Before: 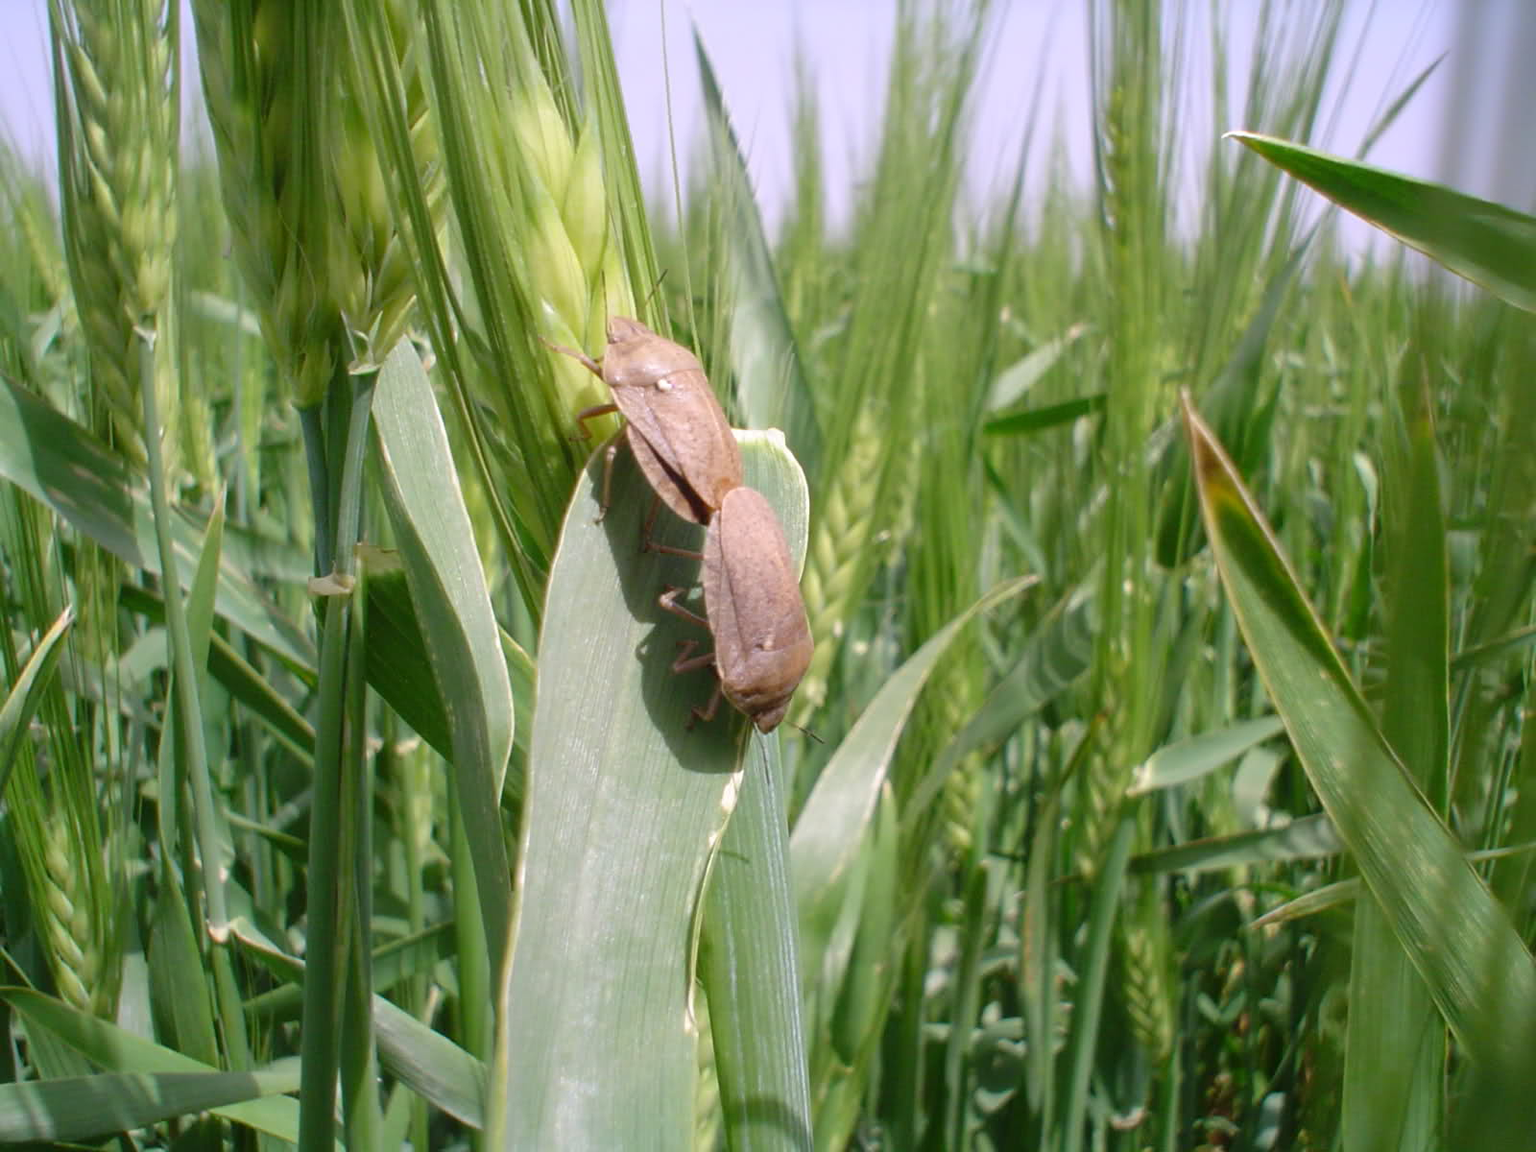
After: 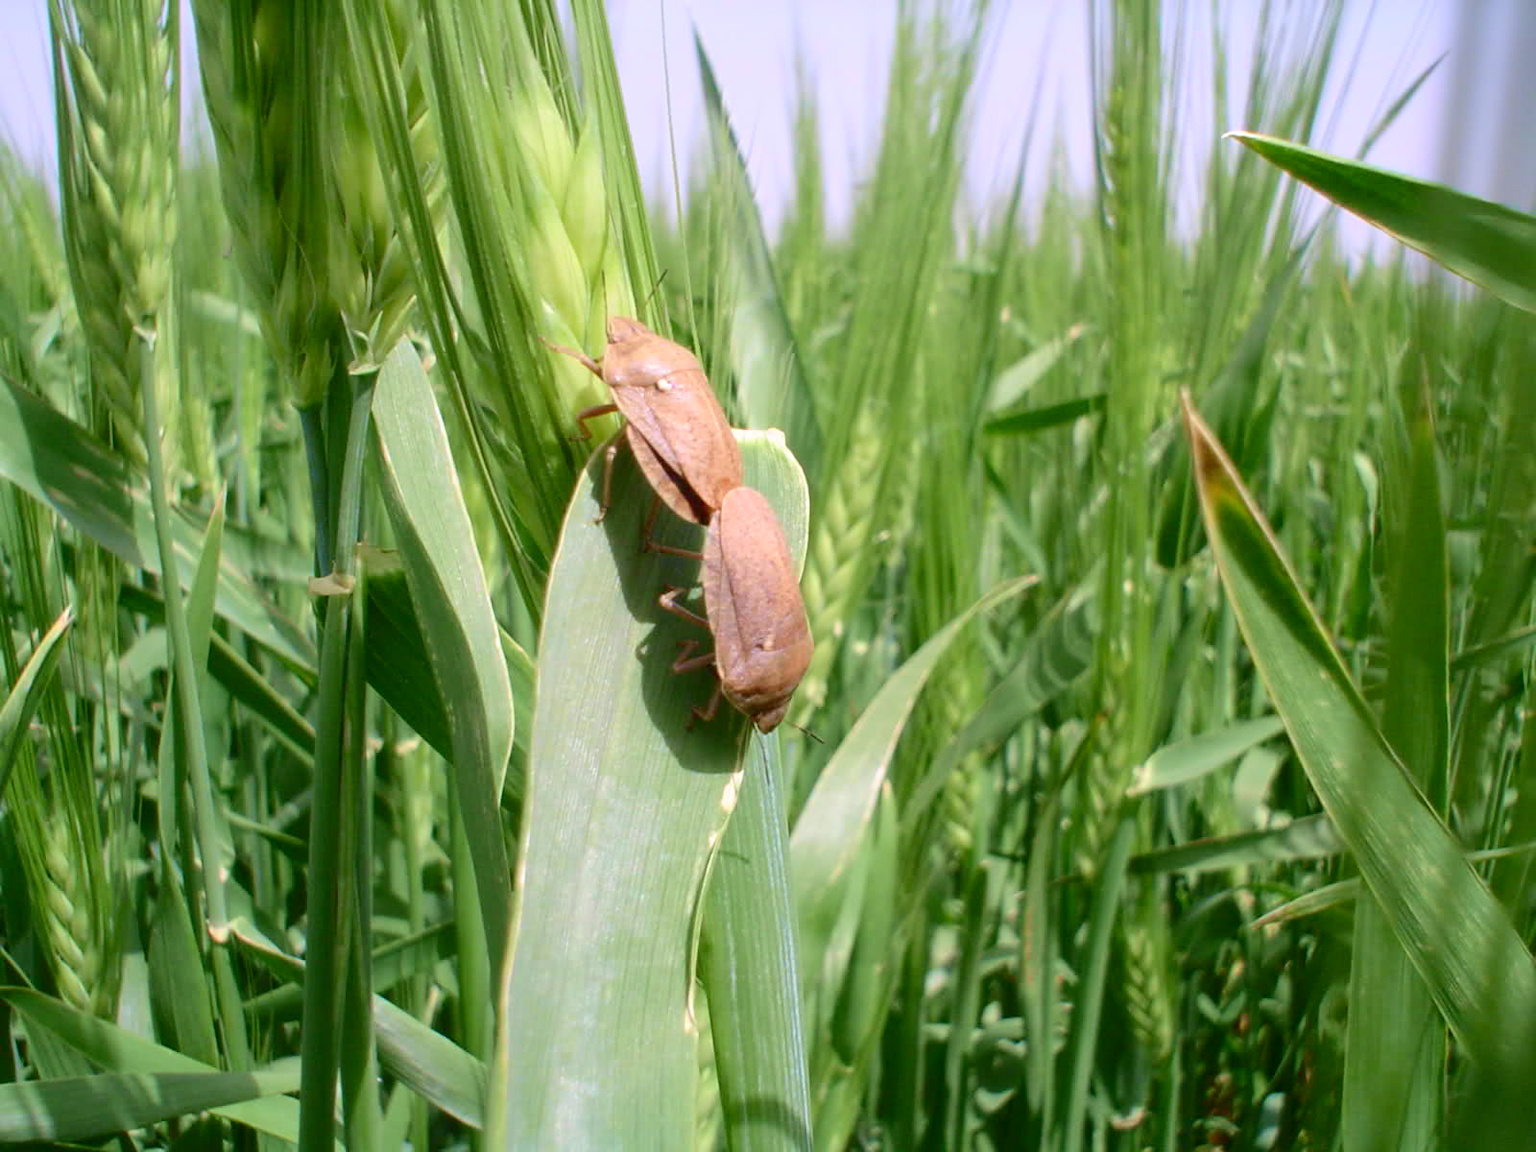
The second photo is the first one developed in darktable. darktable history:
tone curve: curves: ch0 [(0, 0.024) (0.049, 0.038) (0.176, 0.162) (0.325, 0.324) (0.438, 0.465) (0.598, 0.645) (0.843, 0.879) (1, 1)]; ch1 [(0, 0) (0.351, 0.347) (0.446, 0.42) (0.481, 0.463) (0.504, 0.504) (0.522, 0.521) (0.546, 0.563) (0.622, 0.664) (0.728, 0.786) (1, 1)]; ch2 [(0, 0) (0.327, 0.324) (0.427, 0.413) (0.458, 0.444) (0.502, 0.504) (0.526, 0.539) (0.547, 0.581) (0.612, 0.634) (0.76, 0.765) (1, 1)], color space Lab, independent channels, preserve colors none
